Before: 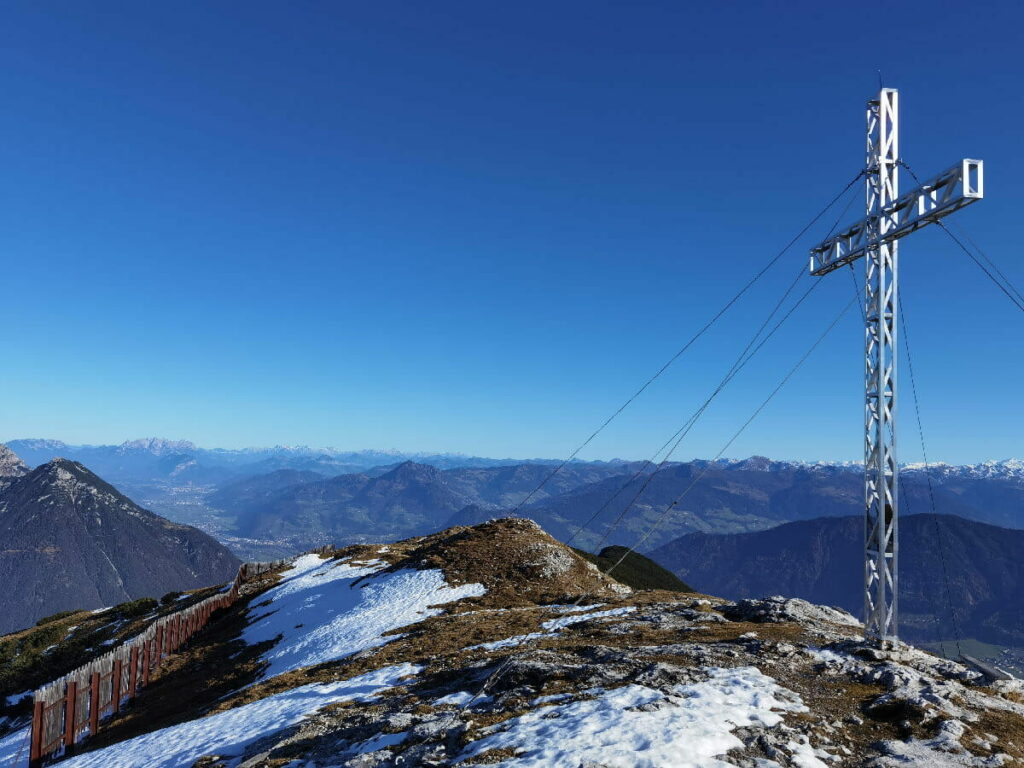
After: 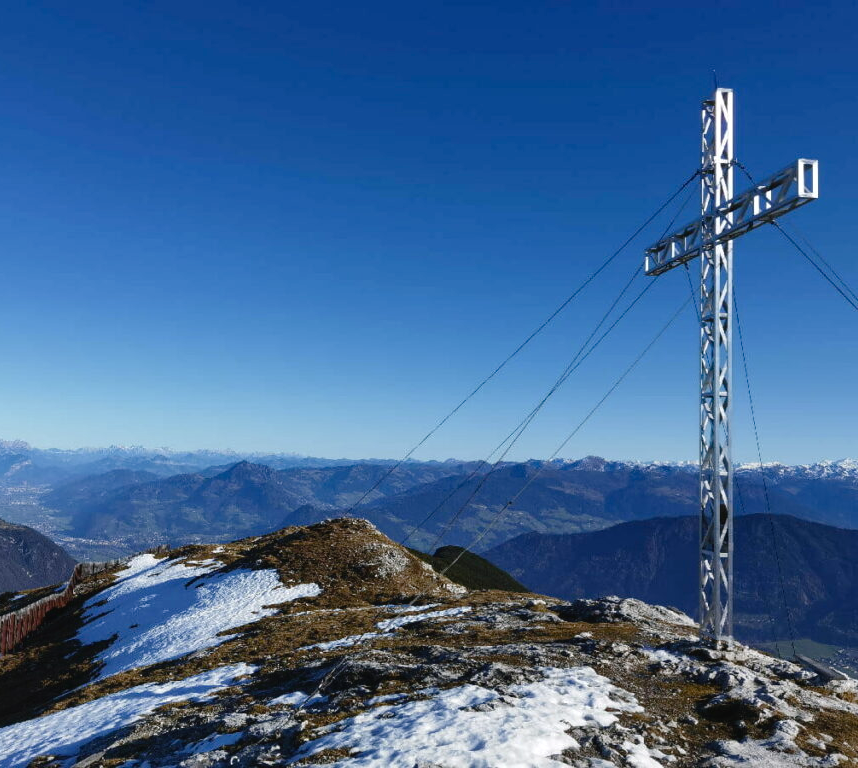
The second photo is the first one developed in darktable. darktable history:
exposure: exposure 0.3 EV, compensate highlight preservation false
crop: left 16.145%
base curve: exposure shift 0, preserve colors none
color balance rgb: shadows lift › luminance -10%, shadows lift › chroma 1%, shadows lift › hue 113°, power › luminance -15%, highlights gain › chroma 0.2%, highlights gain › hue 333°, global offset › luminance 0.5%, perceptual saturation grading › global saturation 20%, perceptual saturation grading › highlights -50%, perceptual saturation grading › shadows 25%, contrast -10%
